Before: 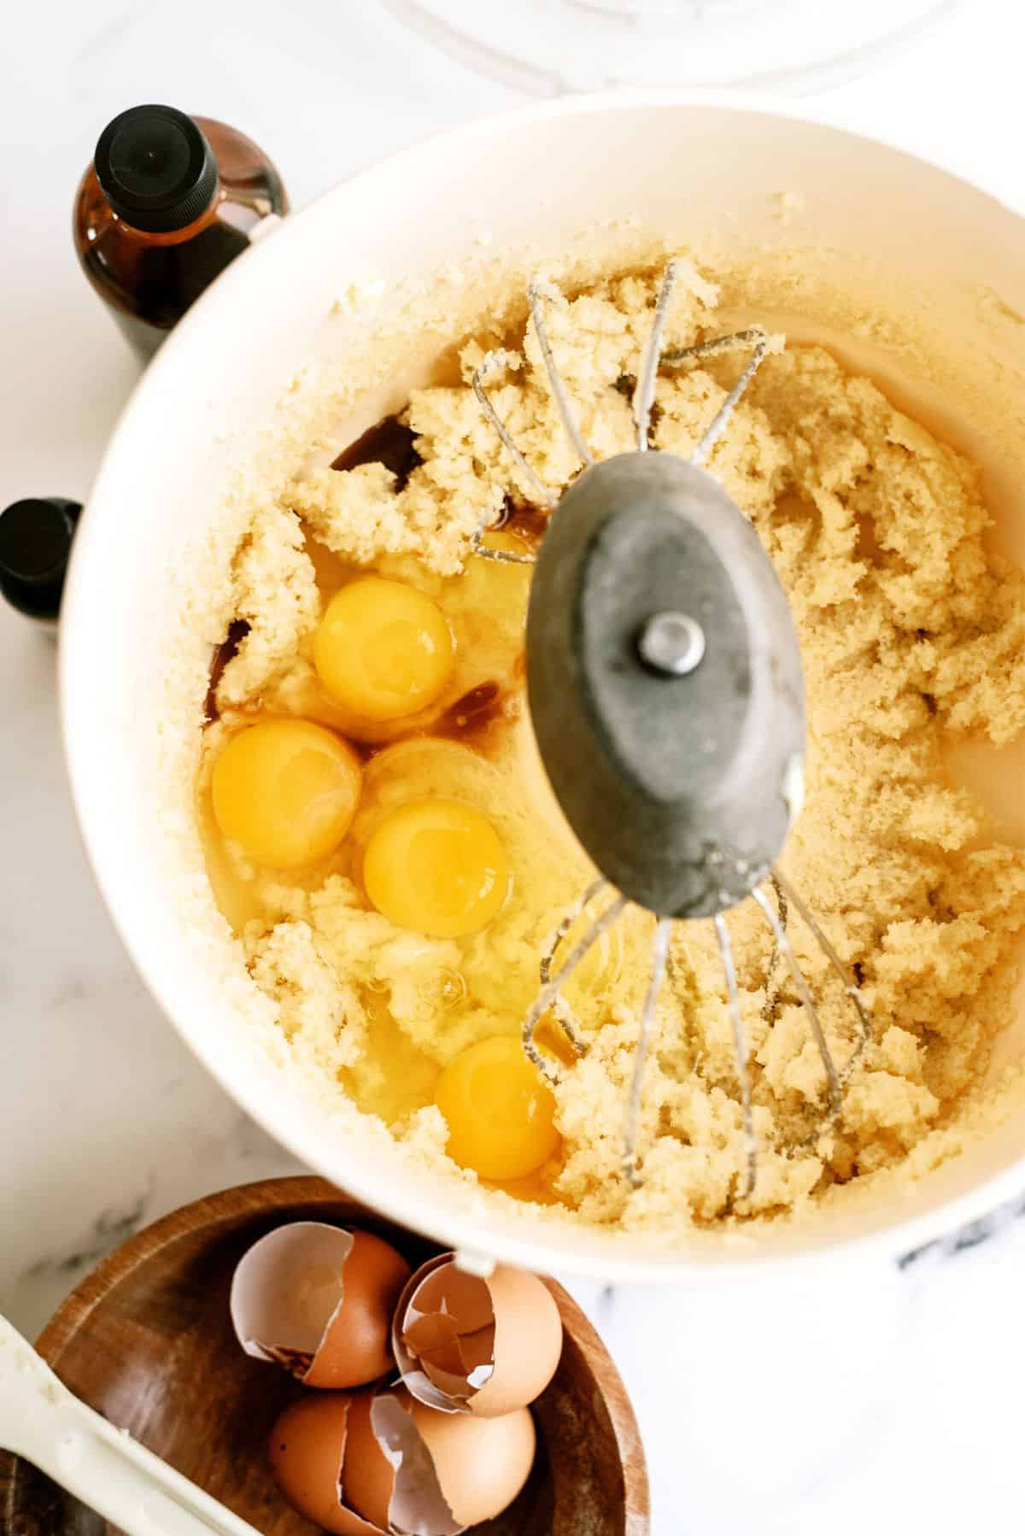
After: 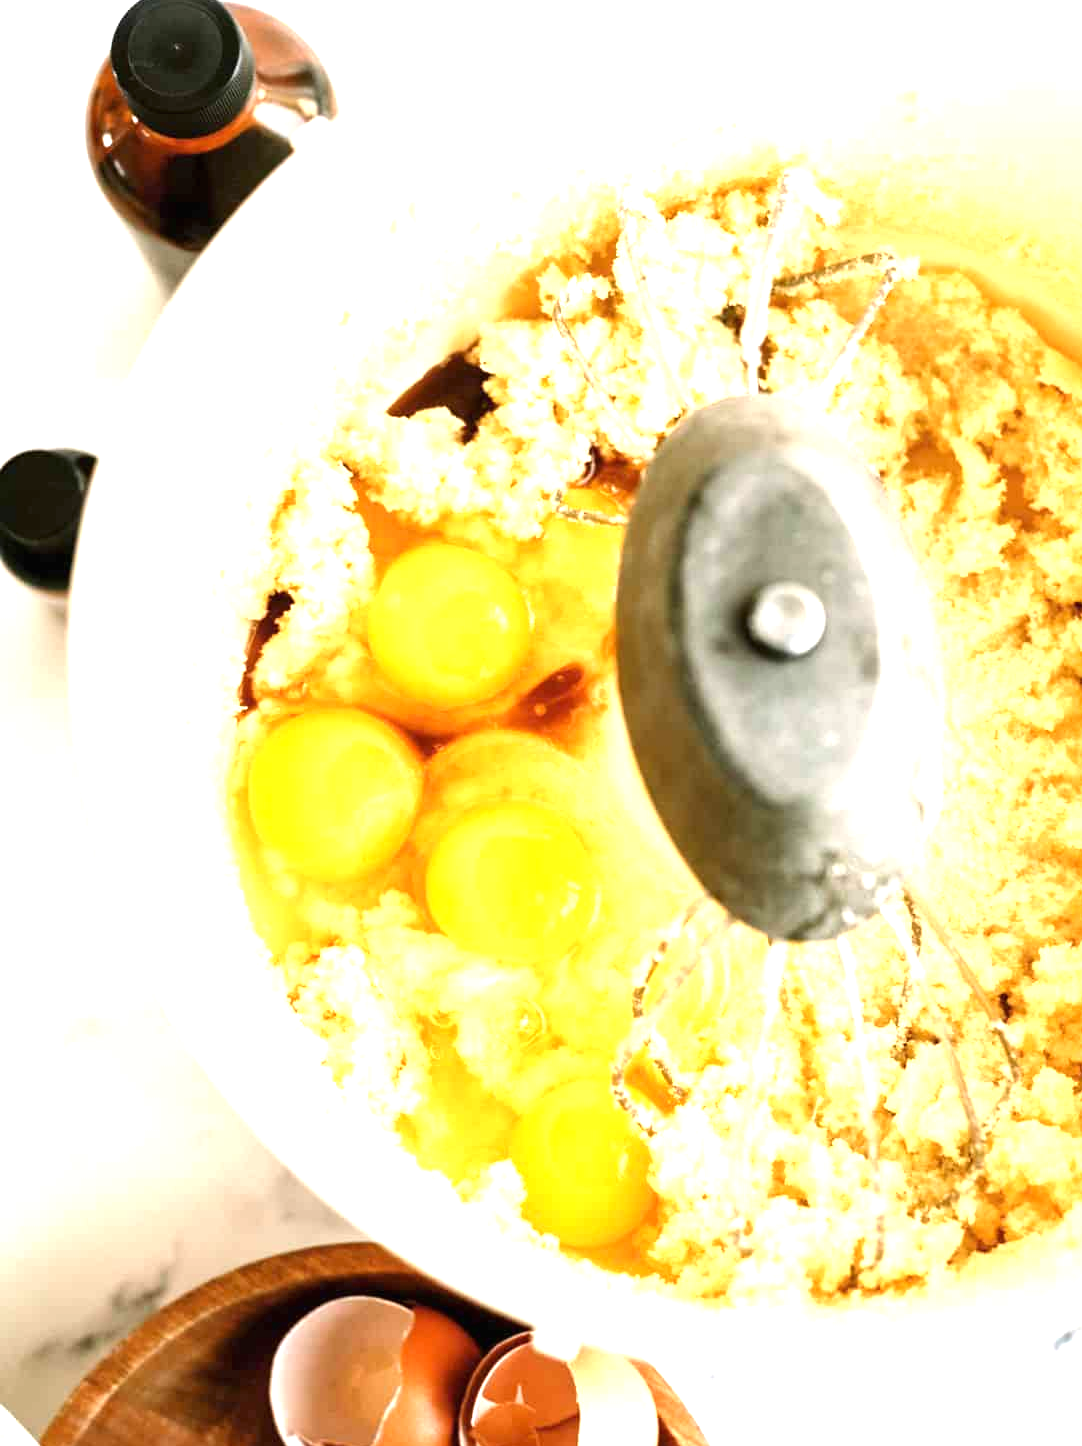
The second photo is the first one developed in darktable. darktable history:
crop: top 7.494%, right 9.777%, bottom 12.072%
exposure: black level correction 0, exposure 1.099 EV, compensate highlight preservation false
